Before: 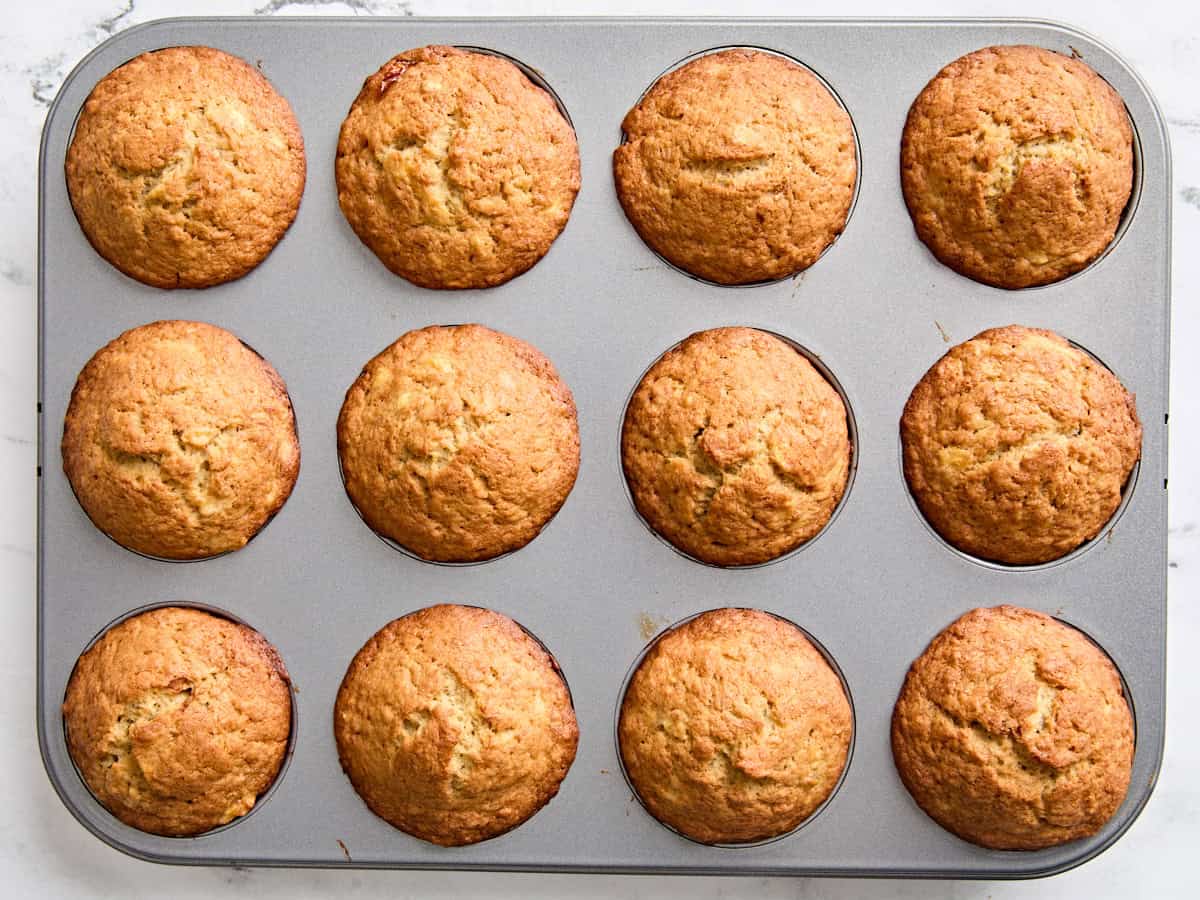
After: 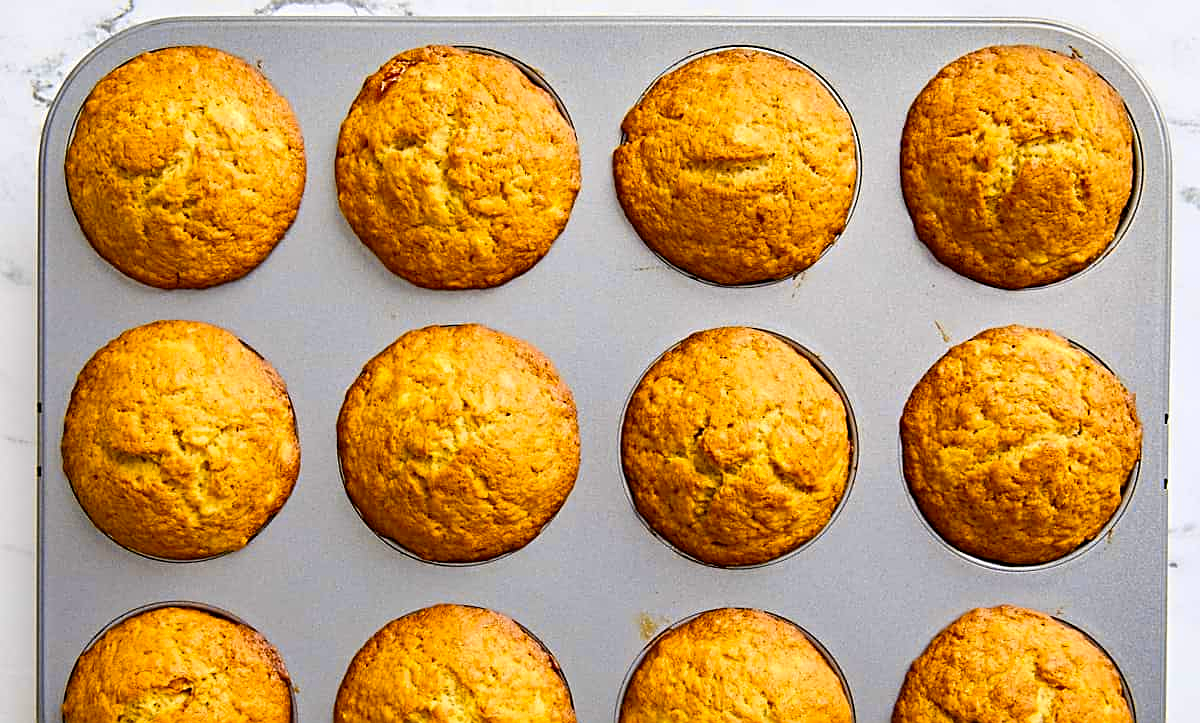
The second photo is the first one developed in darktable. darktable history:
crop: bottom 19.644%
color contrast: green-magenta contrast 1.12, blue-yellow contrast 1.95, unbound 0
sharpen: on, module defaults
